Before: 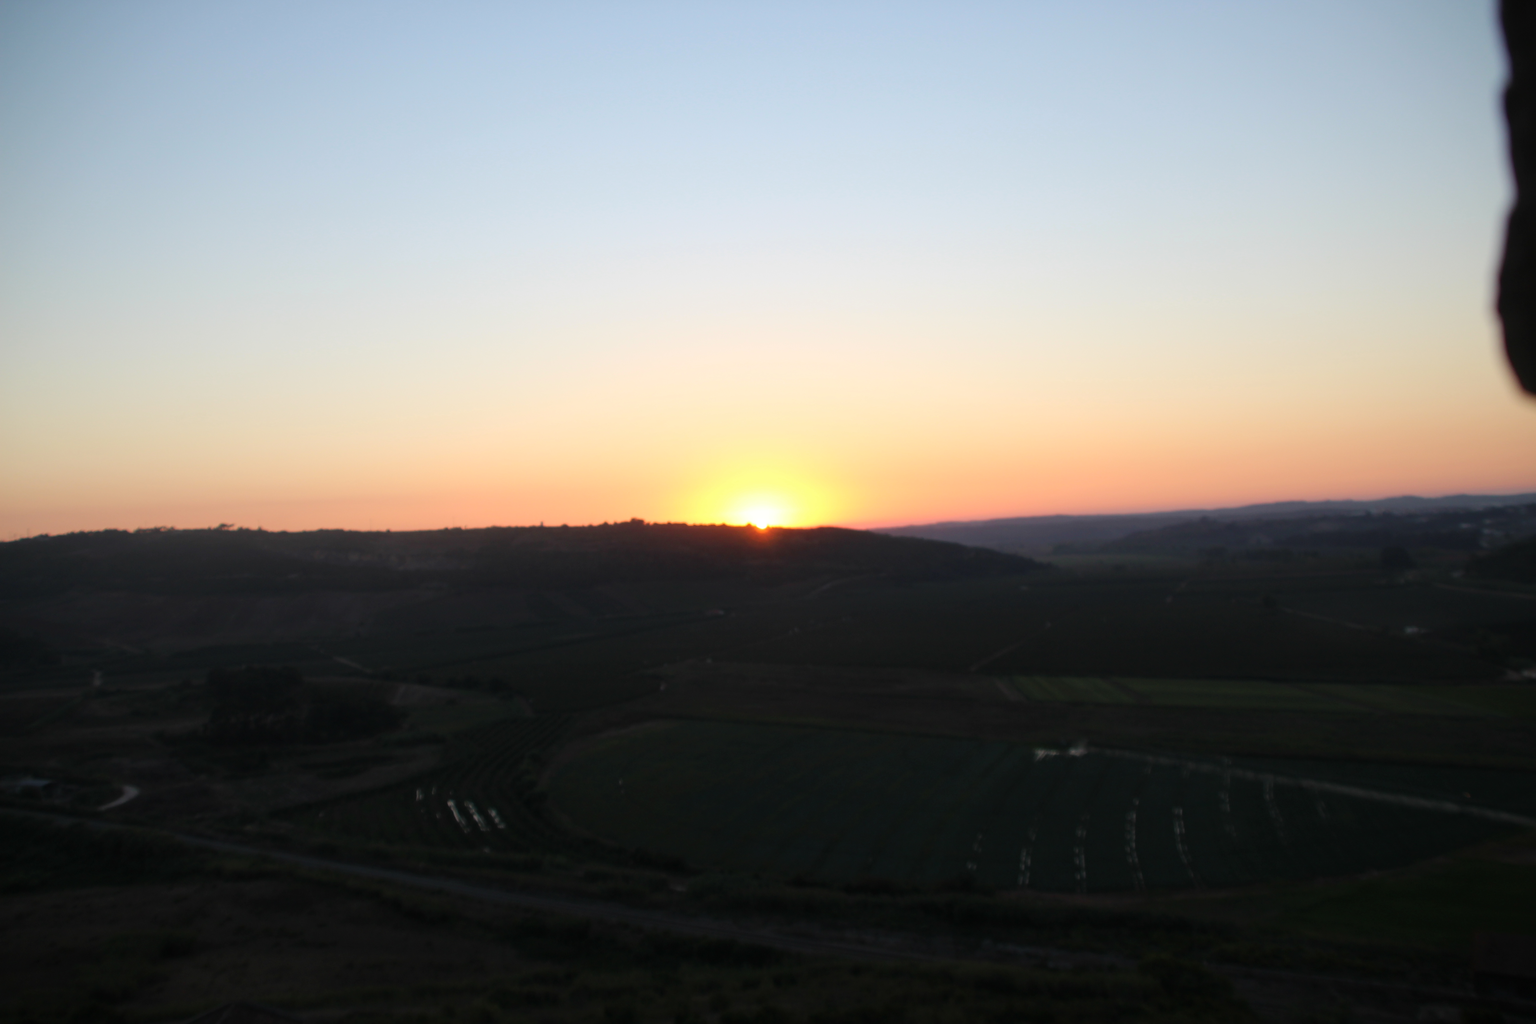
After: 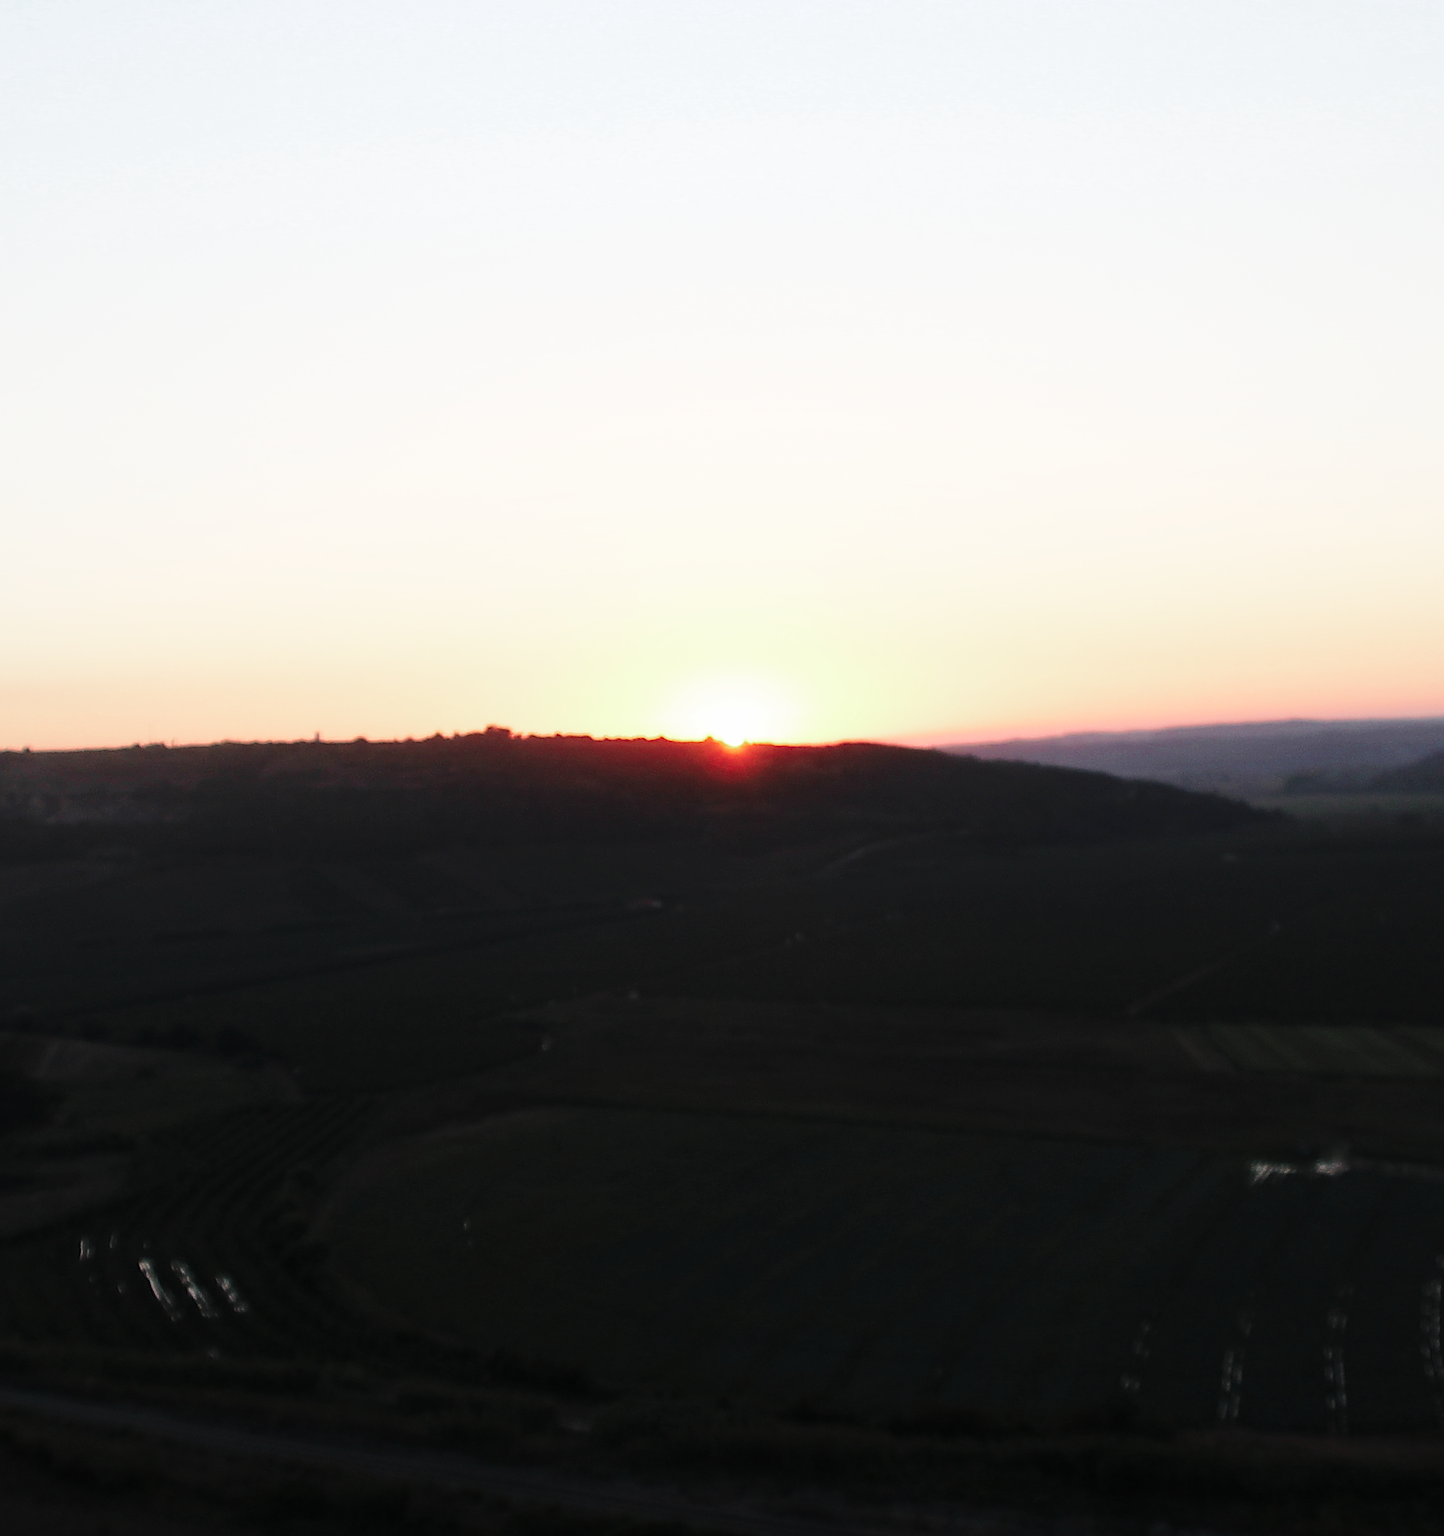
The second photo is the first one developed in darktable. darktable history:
exposure: exposure -0.045 EV, compensate exposure bias true, compensate highlight preservation false
sharpen: amount 2
contrast brightness saturation: contrast 0.06, brightness -0.012, saturation -0.242
base curve: curves: ch0 [(0, 0) (0.028, 0.03) (0.121, 0.232) (0.46, 0.748) (0.859, 0.968) (1, 1)], preserve colors none
color zones: curves: ch0 [(0, 0.466) (0.128, 0.466) (0.25, 0.5) (0.375, 0.456) (0.5, 0.5) (0.625, 0.5) (0.737, 0.652) (0.875, 0.5)]; ch1 [(0, 0.603) (0.125, 0.618) (0.261, 0.348) (0.372, 0.353) (0.497, 0.363) (0.611, 0.45) (0.731, 0.427) (0.875, 0.518) (0.998, 0.652)]; ch2 [(0, 0.559) (0.125, 0.451) (0.253, 0.564) (0.37, 0.578) (0.5, 0.466) (0.625, 0.471) (0.731, 0.471) (0.88, 0.485)]
crop and rotate: angle 0.011°, left 24.374%, top 13.174%, right 25.889%, bottom 7.502%
